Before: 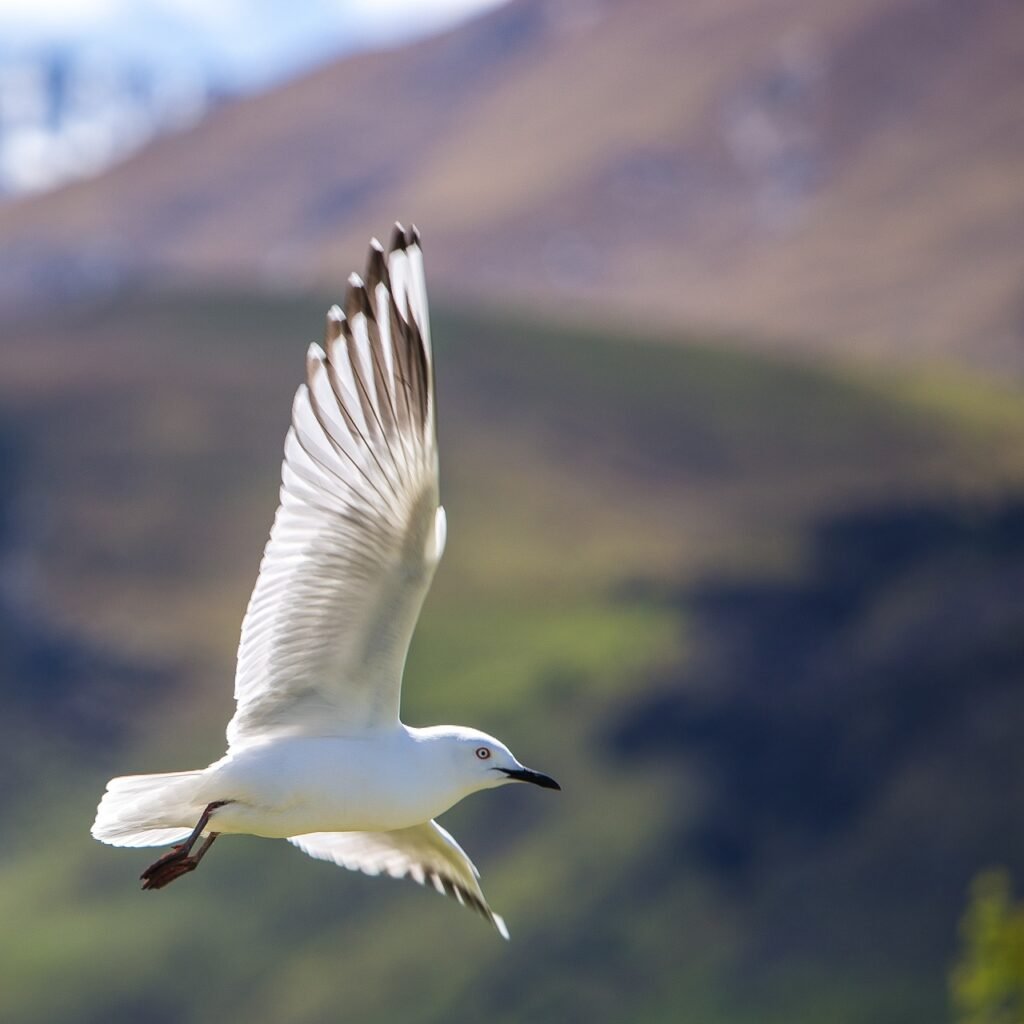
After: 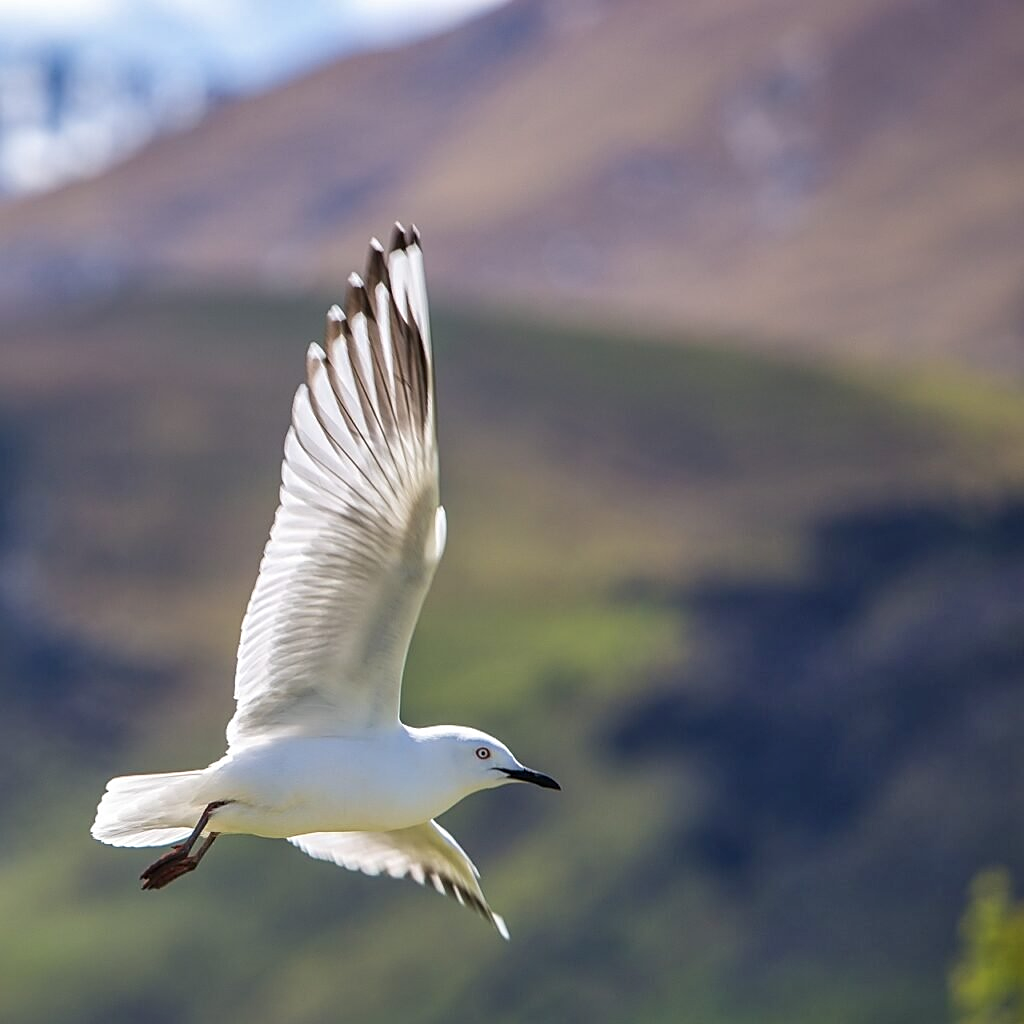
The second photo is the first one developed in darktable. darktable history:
sharpen: on, module defaults
shadows and highlights: shadows 49, highlights -41, soften with gaussian
